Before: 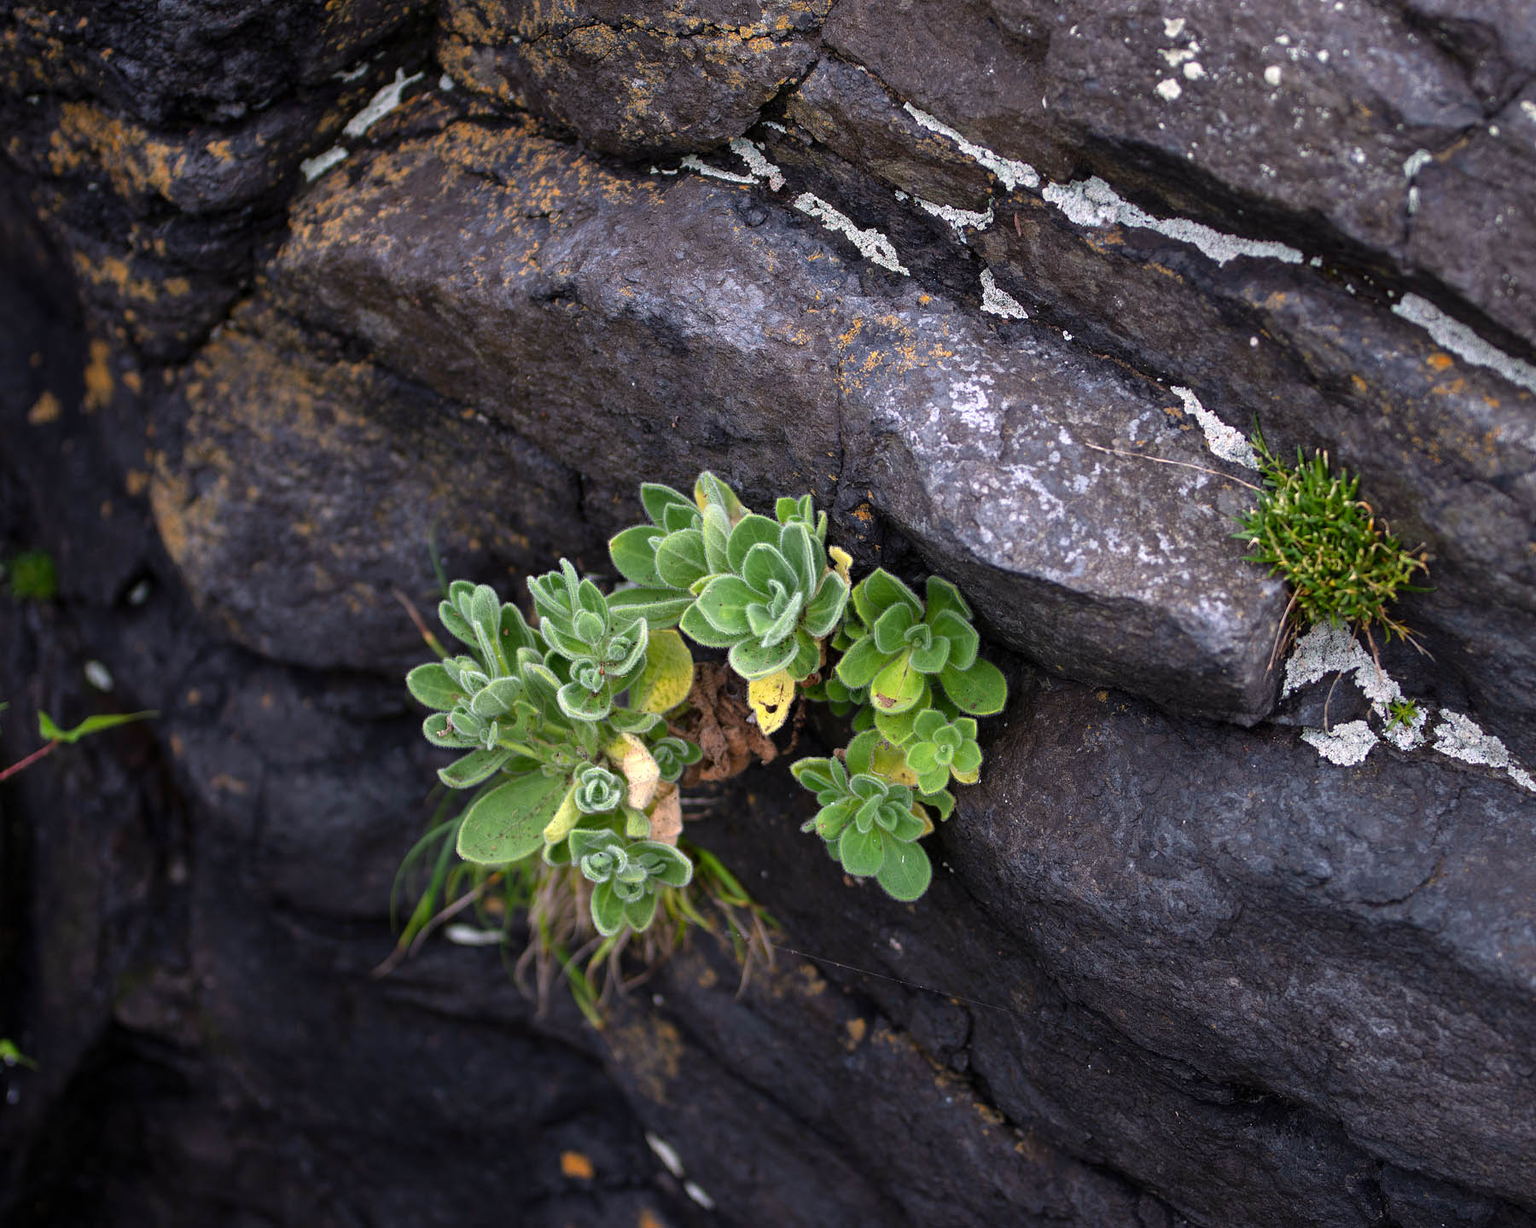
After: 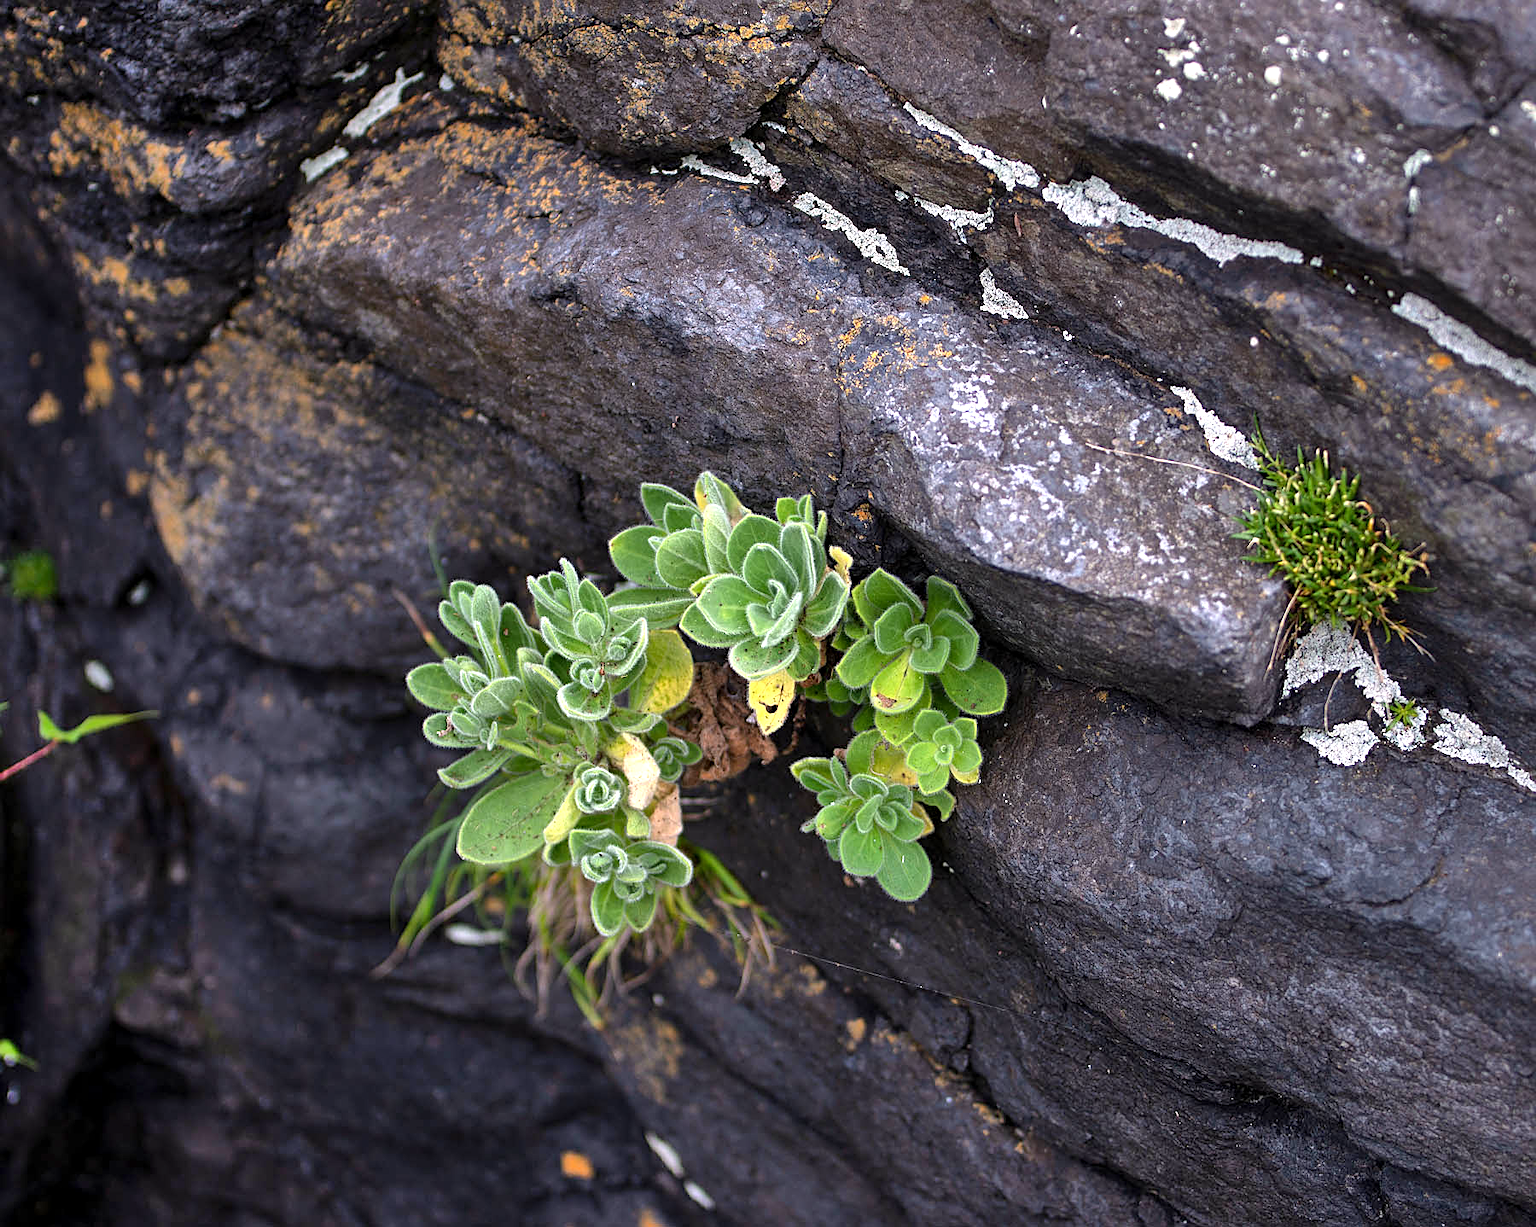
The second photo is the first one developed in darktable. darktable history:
exposure: black level correction 0.001, exposure 0.5 EV, compensate exposure bias true, compensate highlight preservation false
sharpen: on, module defaults
shadows and highlights: shadows 43.71, white point adjustment -1.46, soften with gaussian
